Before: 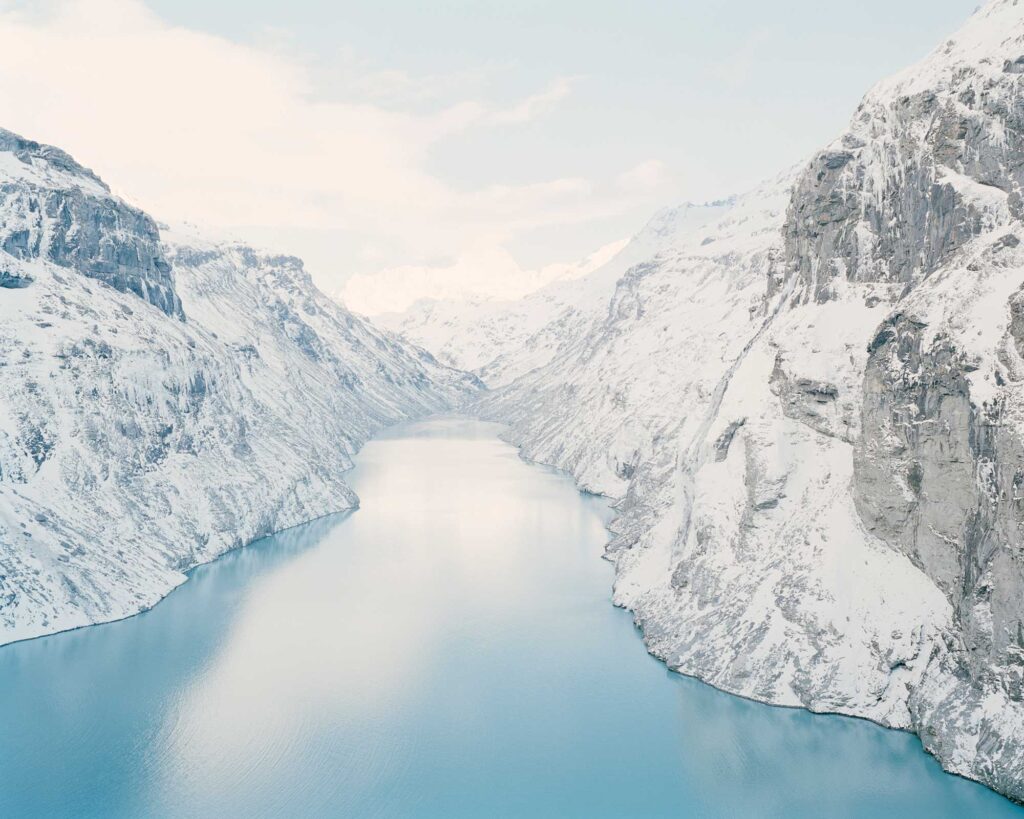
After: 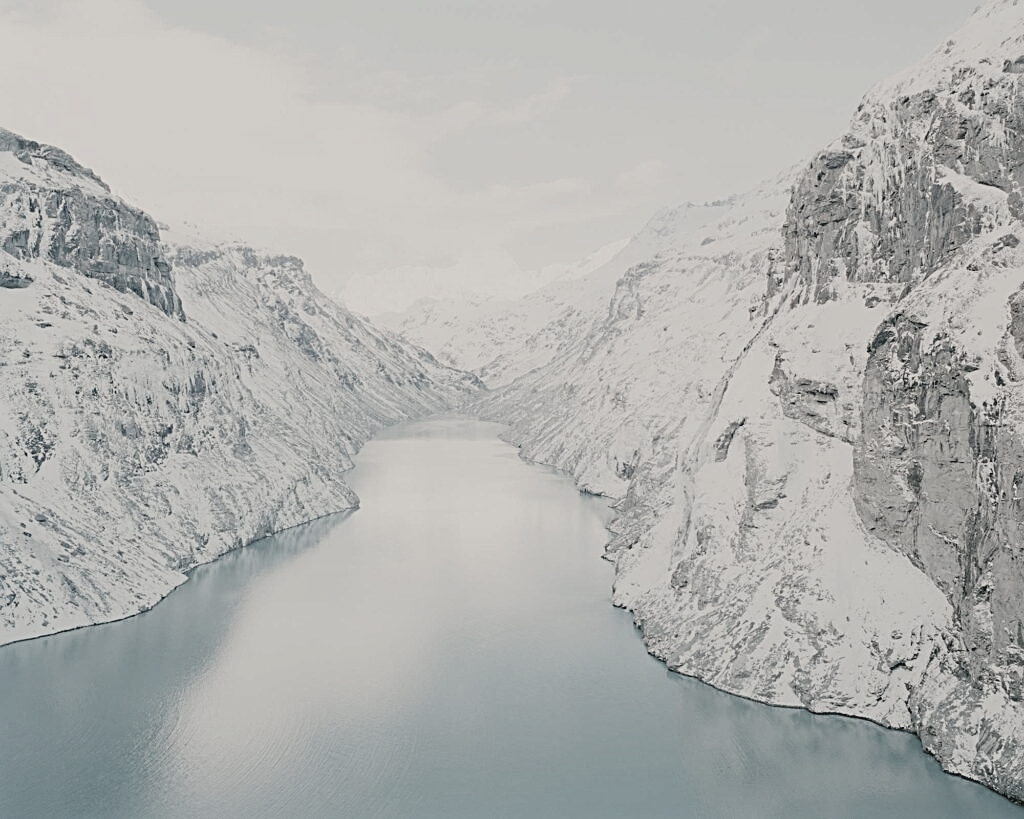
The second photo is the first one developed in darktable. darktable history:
exposure: black level correction 0, compensate exposure bias true, compensate highlight preservation false
color correction: saturation 0.3
haze removal: strength 0.29, distance 0.25, compatibility mode true, adaptive false
sharpen: radius 2.543, amount 0.636
contrast brightness saturation: contrast -0.1, saturation -0.1
filmic rgb: black relative exposure -8.15 EV, white relative exposure 3.76 EV, hardness 4.46
white balance: red 1.045, blue 0.932
